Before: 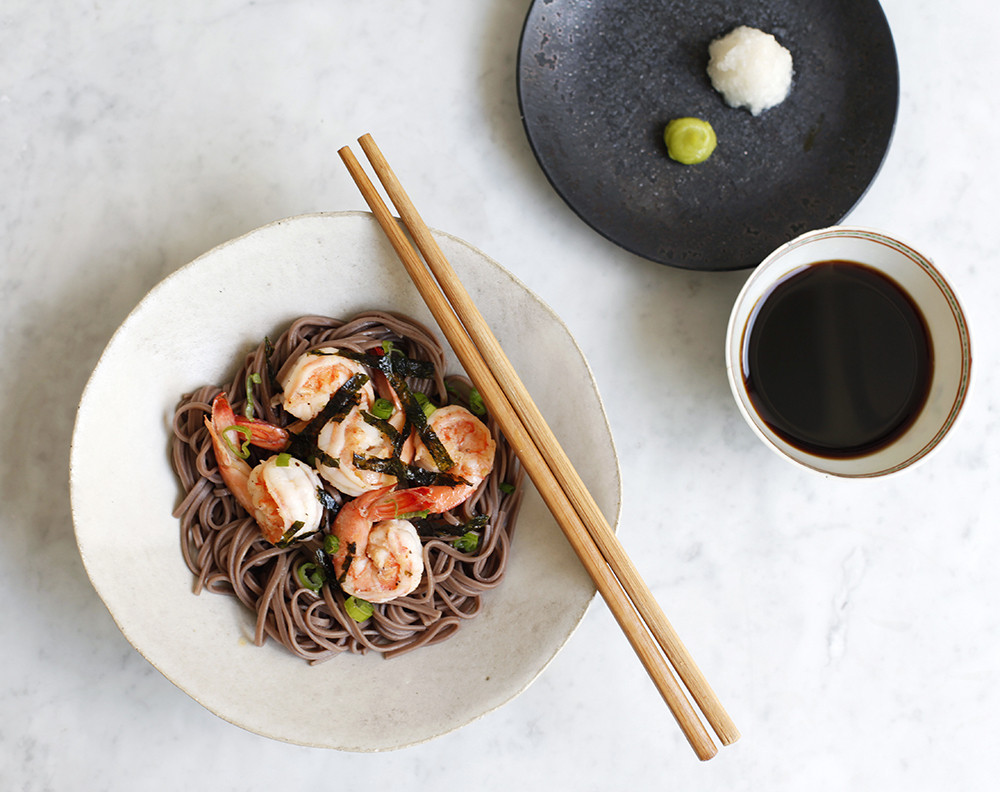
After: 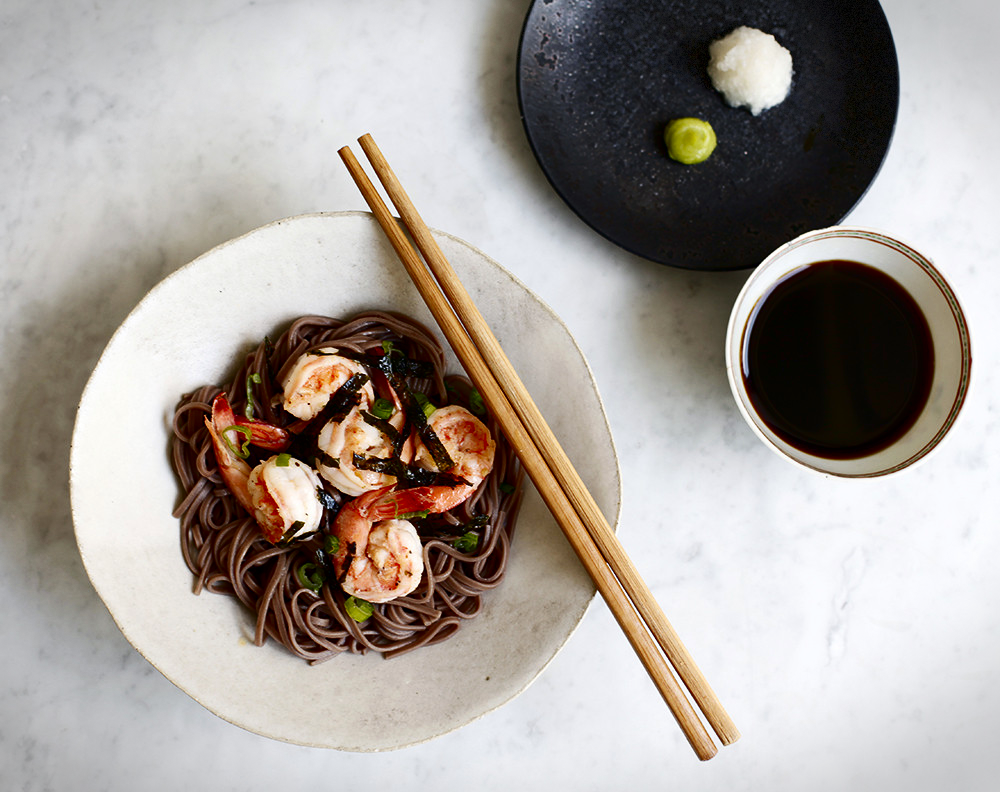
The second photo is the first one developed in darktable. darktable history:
vignetting: fall-off start 100%, brightness -0.406, saturation -0.3, width/height ratio 1.324, dithering 8-bit output, unbound false
contrast brightness saturation: contrast 0.19, brightness -0.24, saturation 0.11
